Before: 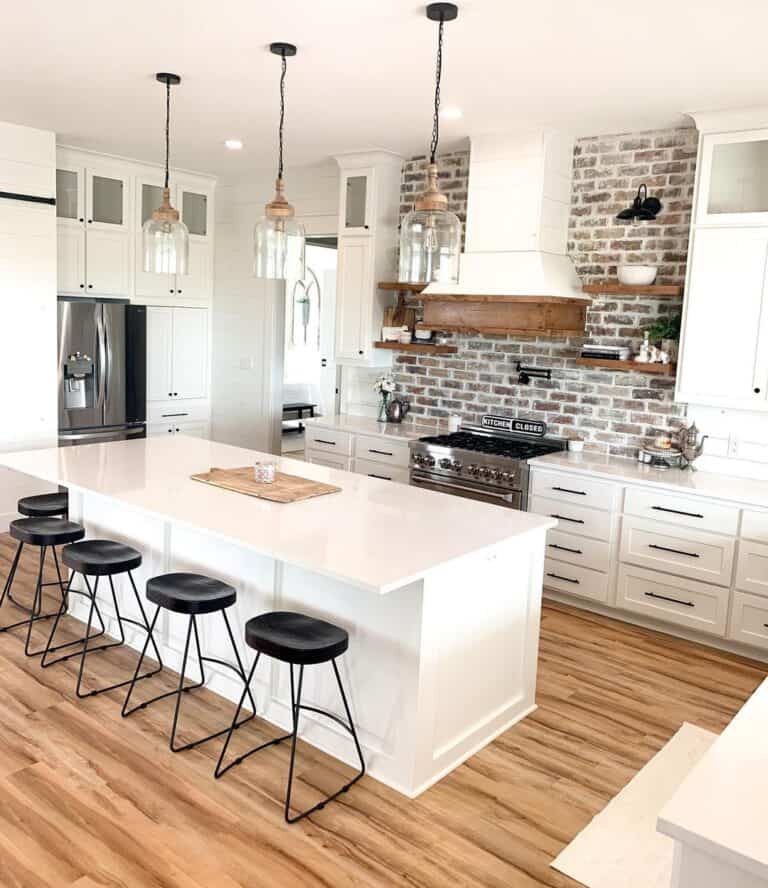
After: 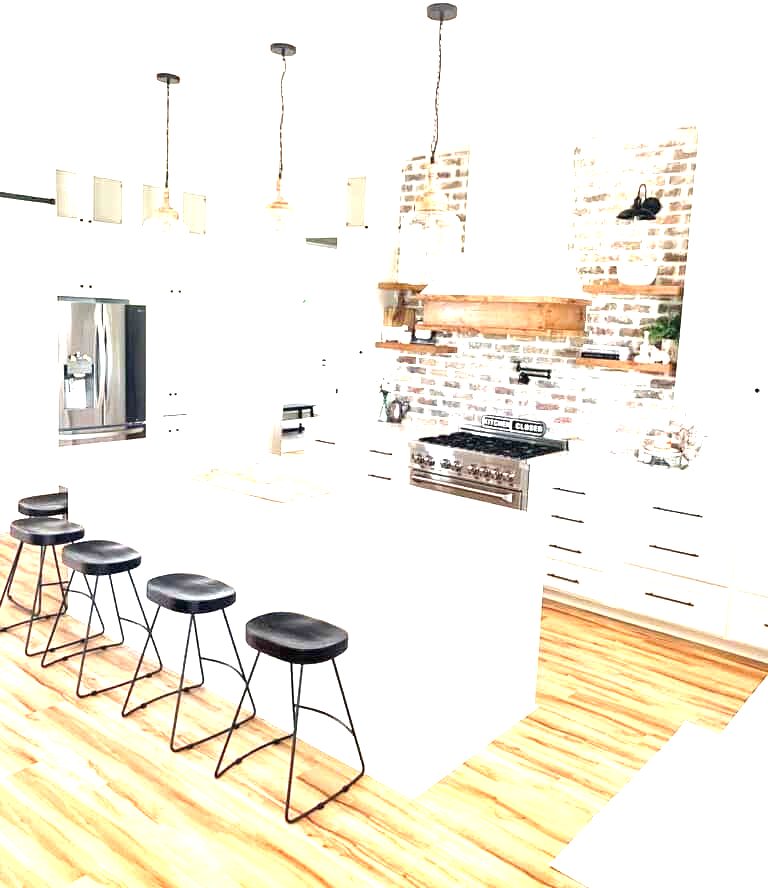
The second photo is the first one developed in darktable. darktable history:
exposure: black level correction 0, exposure 1.93 EV, compensate highlight preservation false
